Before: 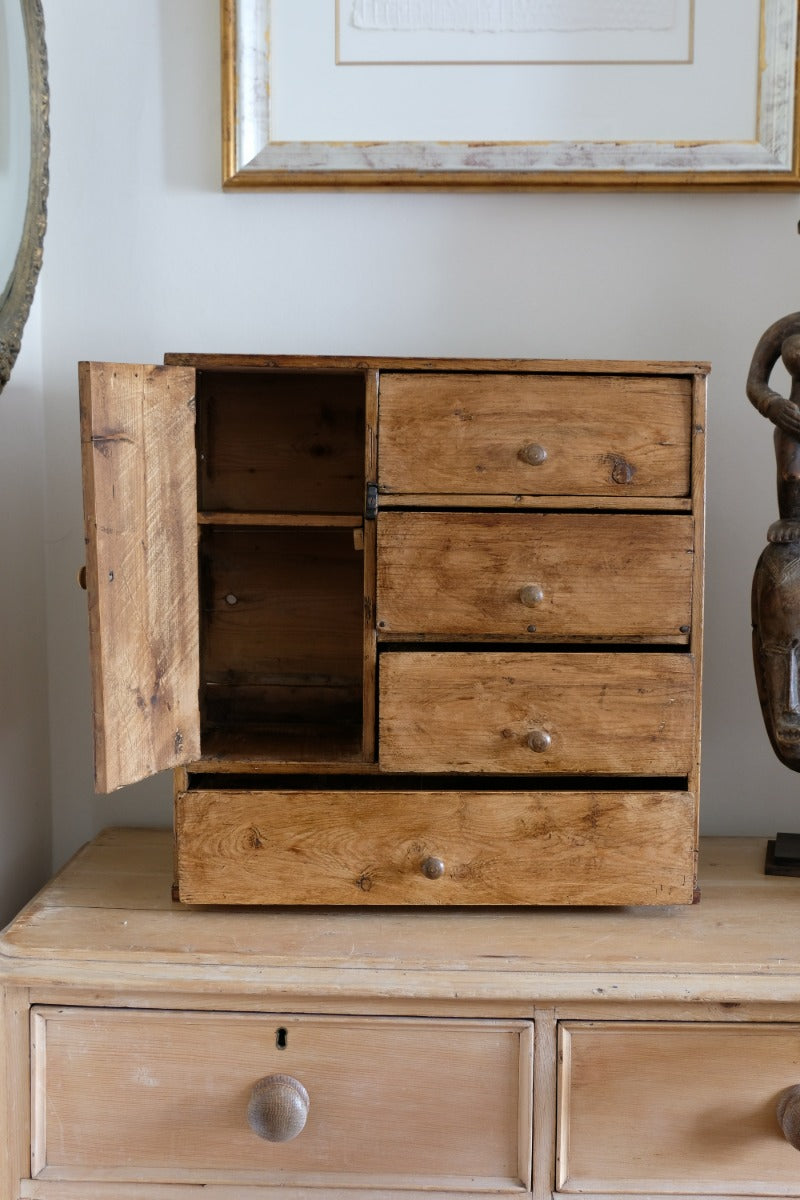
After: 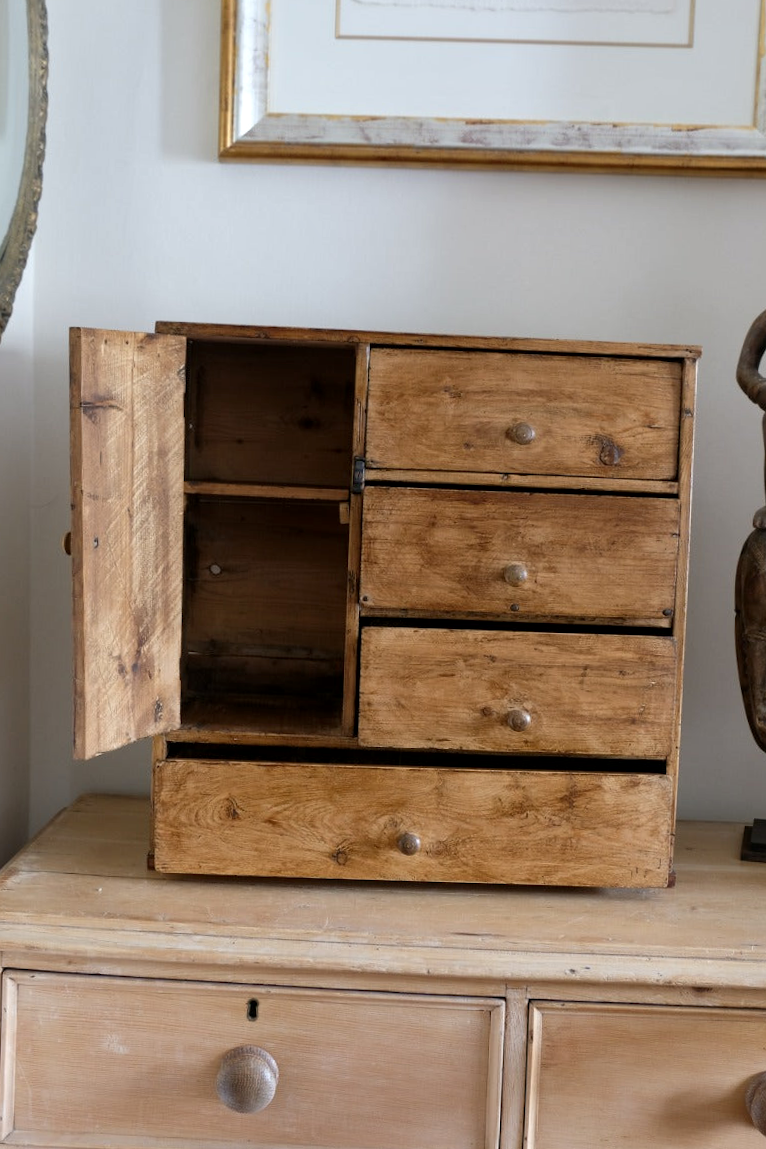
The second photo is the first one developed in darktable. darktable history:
local contrast: mode bilateral grid, contrast 20, coarseness 49, detail 119%, midtone range 0.2
crop and rotate: angle -1.69°
